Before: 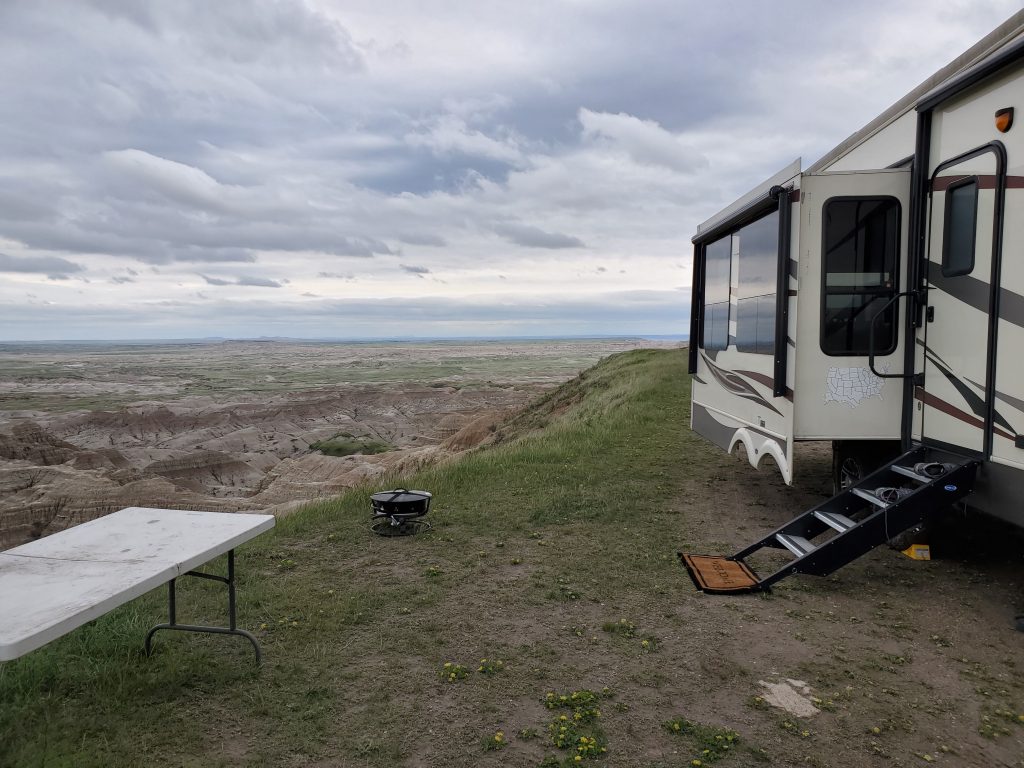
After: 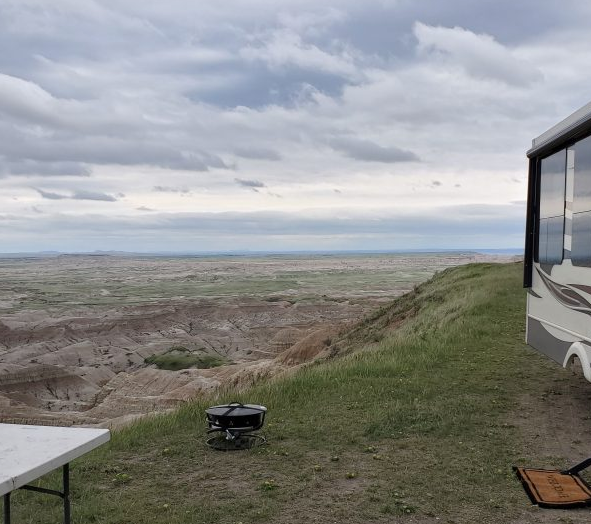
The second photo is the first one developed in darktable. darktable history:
tone equalizer: on, module defaults
crop: left 16.202%, top 11.208%, right 26.045%, bottom 20.557%
